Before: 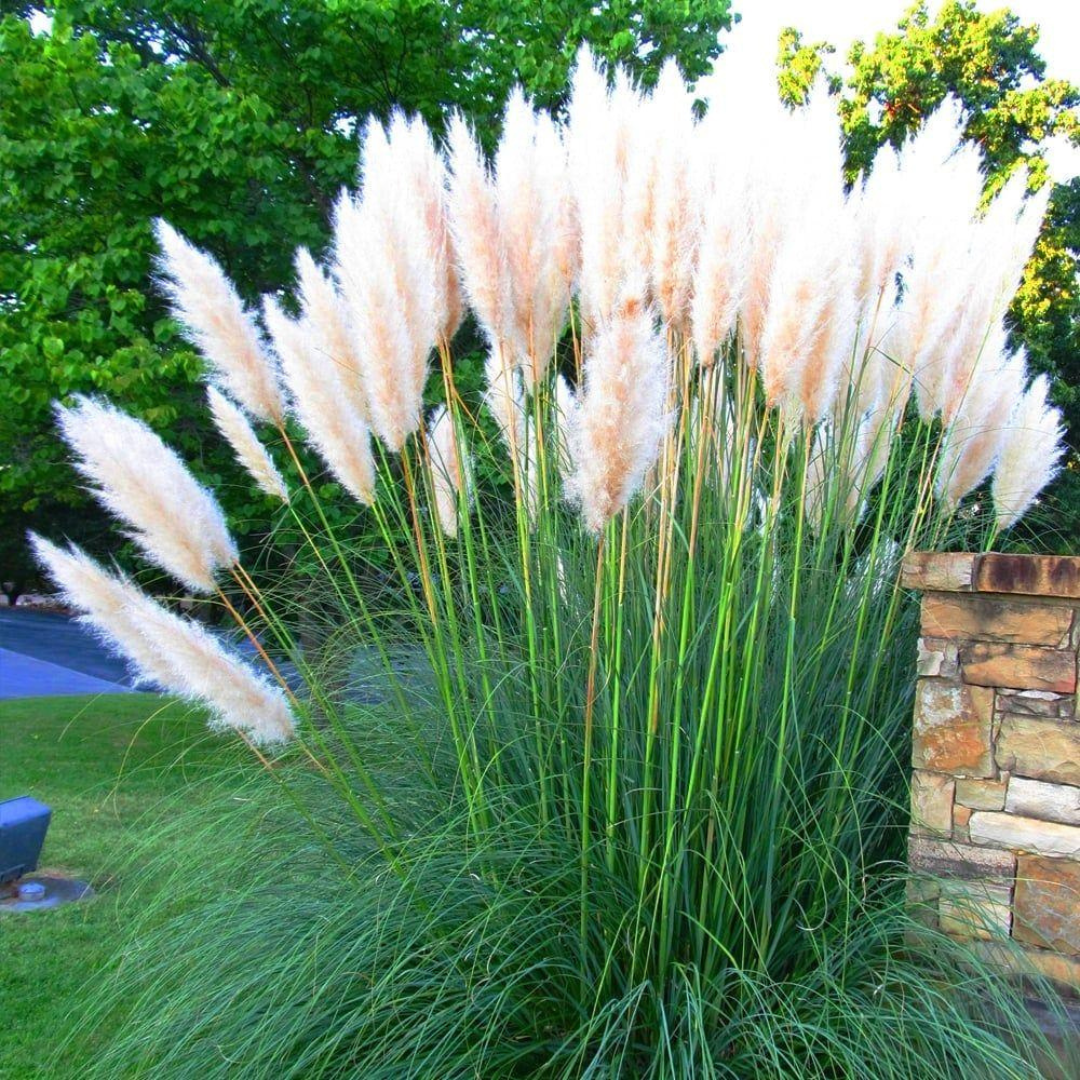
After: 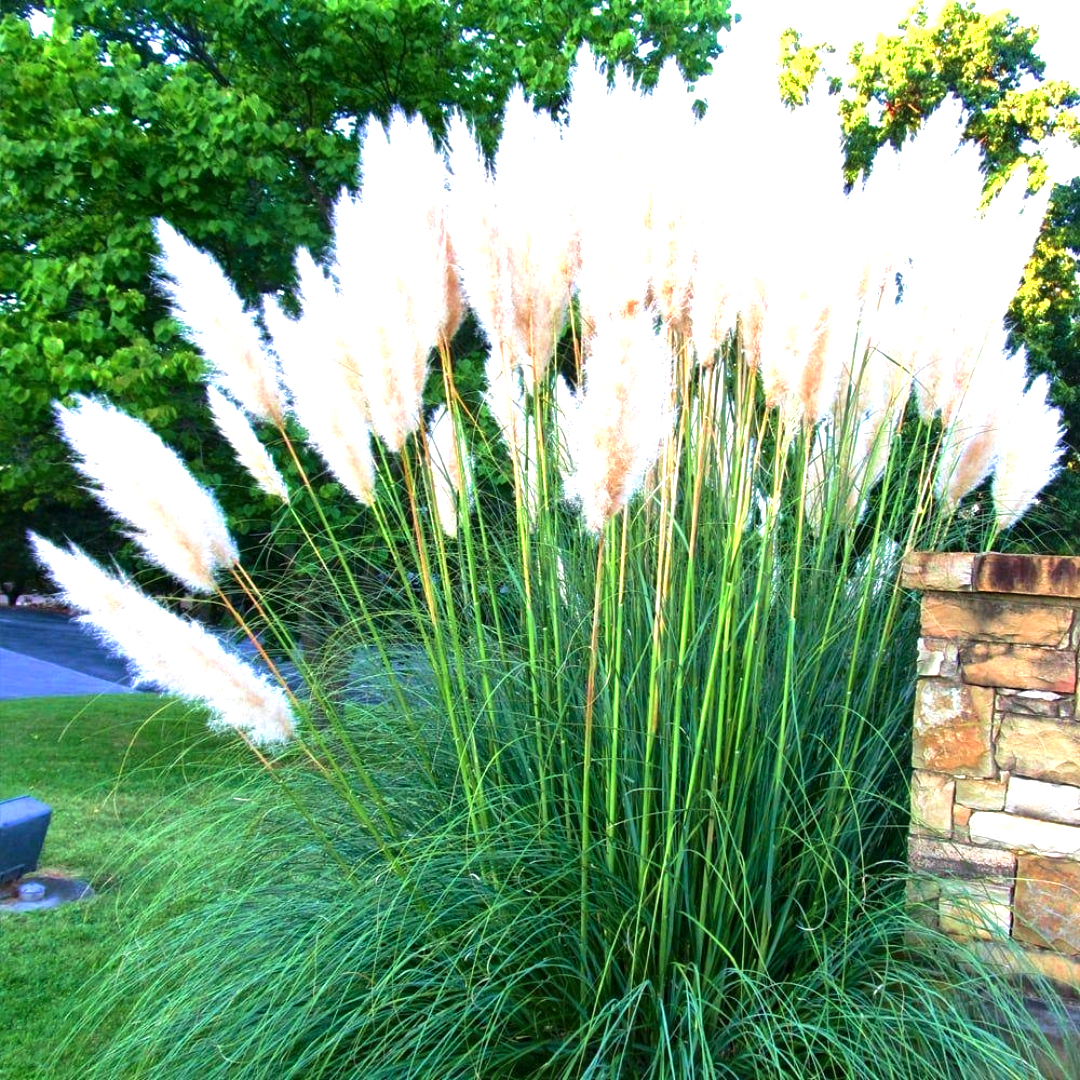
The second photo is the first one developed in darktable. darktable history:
local contrast: mode bilateral grid, contrast 20, coarseness 50, detail 132%, midtone range 0.2
tone equalizer: -8 EV -0.417 EV, -7 EV -0.389 EV, -6 EV -0.333 EV, -5 EV -0.222 EV, -3 EV 0.222 EV, -2 EV 0.333 EV, -1 EV 0.389 EV, +0 EV 0.417 EV, edges refinement/feathering 500, mask exposure compensation -1.57 EV, preserve details no
exposure: black level correction 0, exposure 0.3 EV, compensate highlight preservation false
velvia: on, module defaults
